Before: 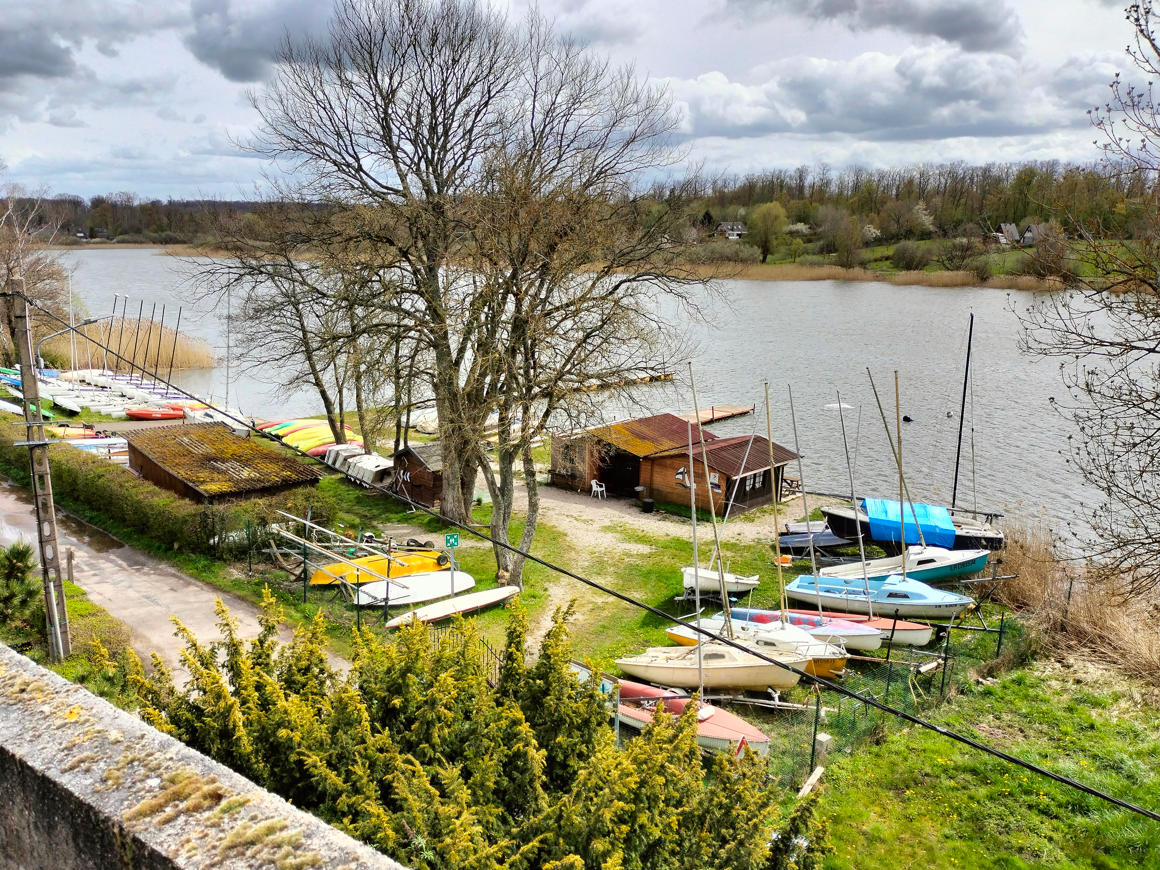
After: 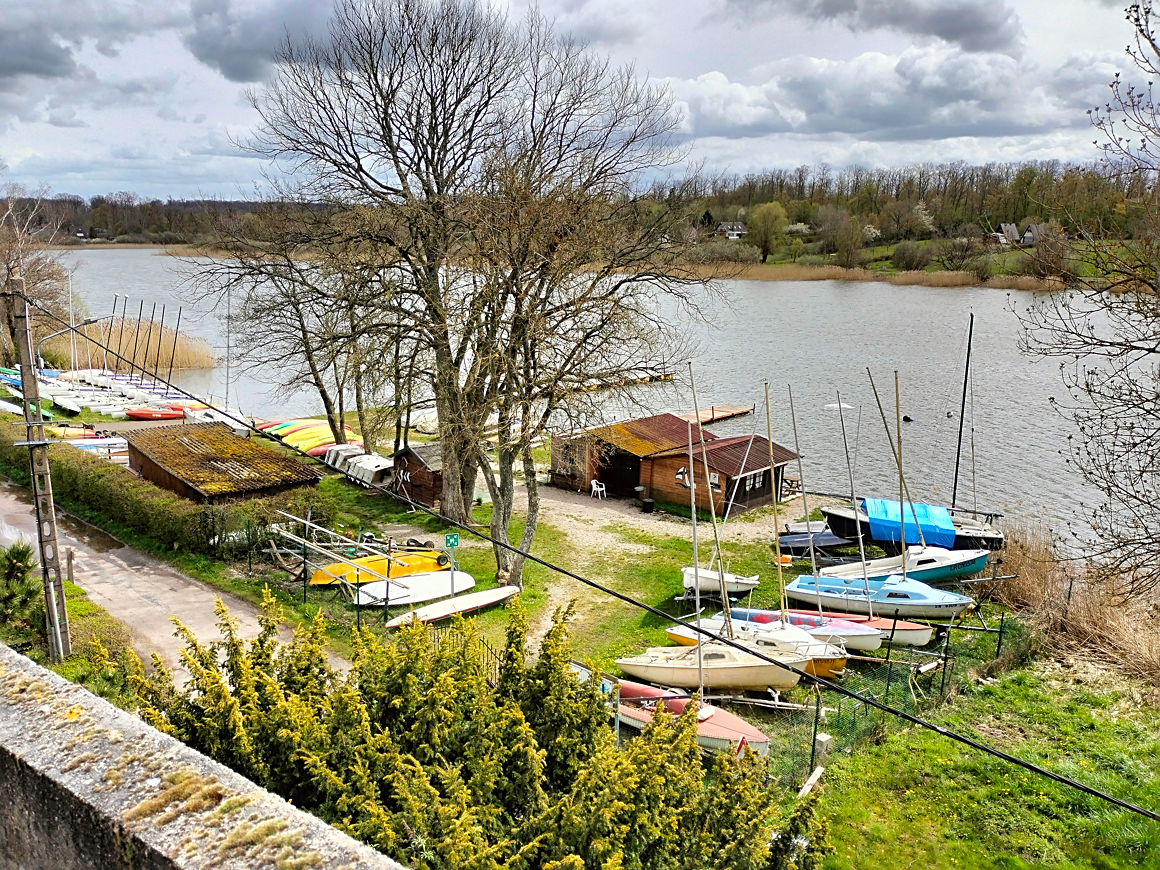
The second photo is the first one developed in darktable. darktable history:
sharpen: on, module defaults
shadows and highlights: shadows 25, highlights -25
